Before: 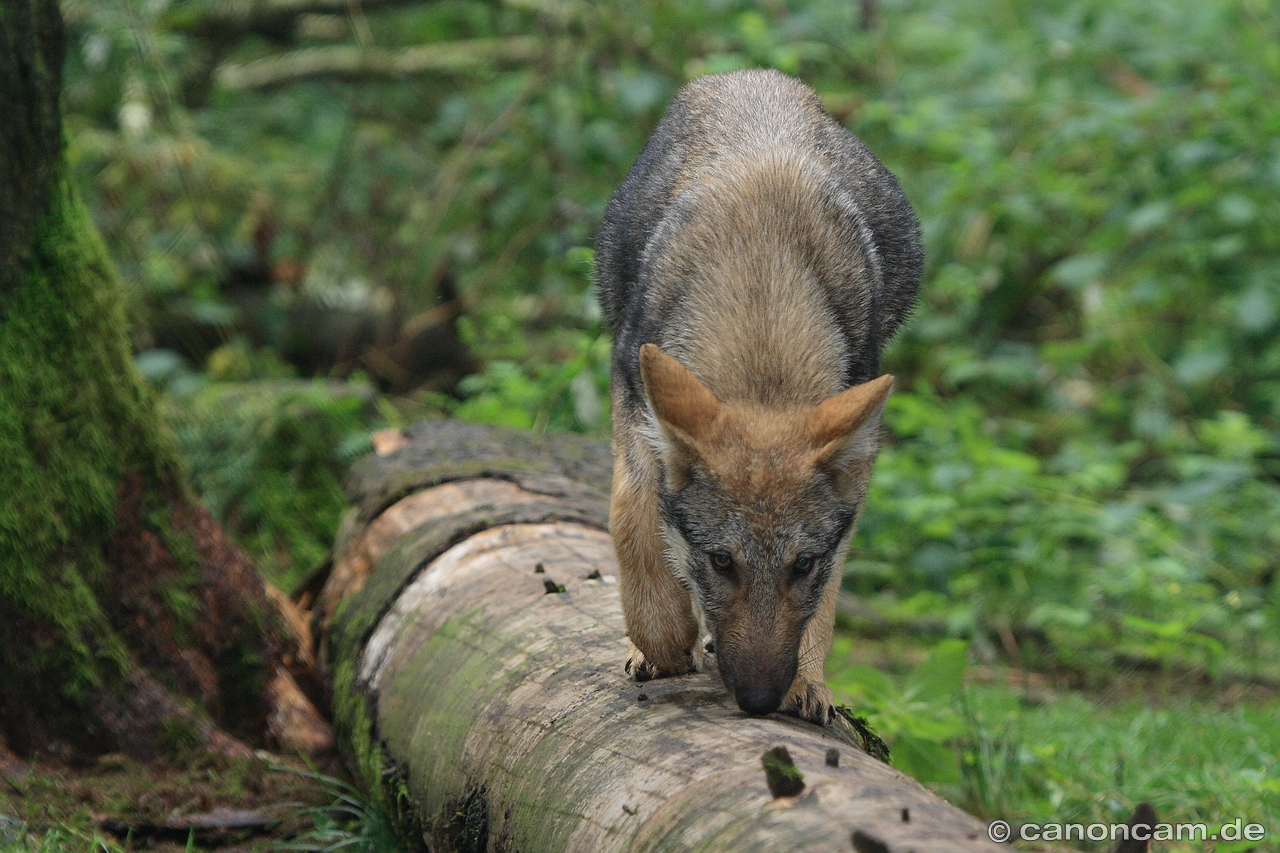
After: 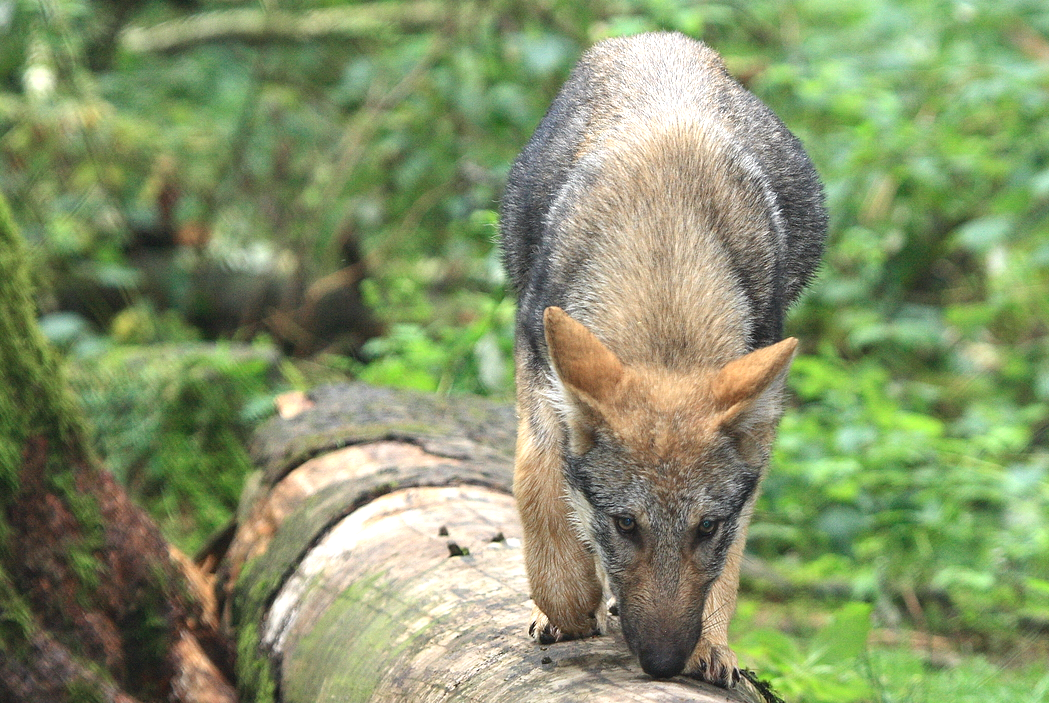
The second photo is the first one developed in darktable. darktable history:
crop and rotate: left 7.514%, top 4.531%, right 10.532%, bottom 13.018%
exposure: black level correction 0, exposure 1.096 EV, compensate highlight preservation false
